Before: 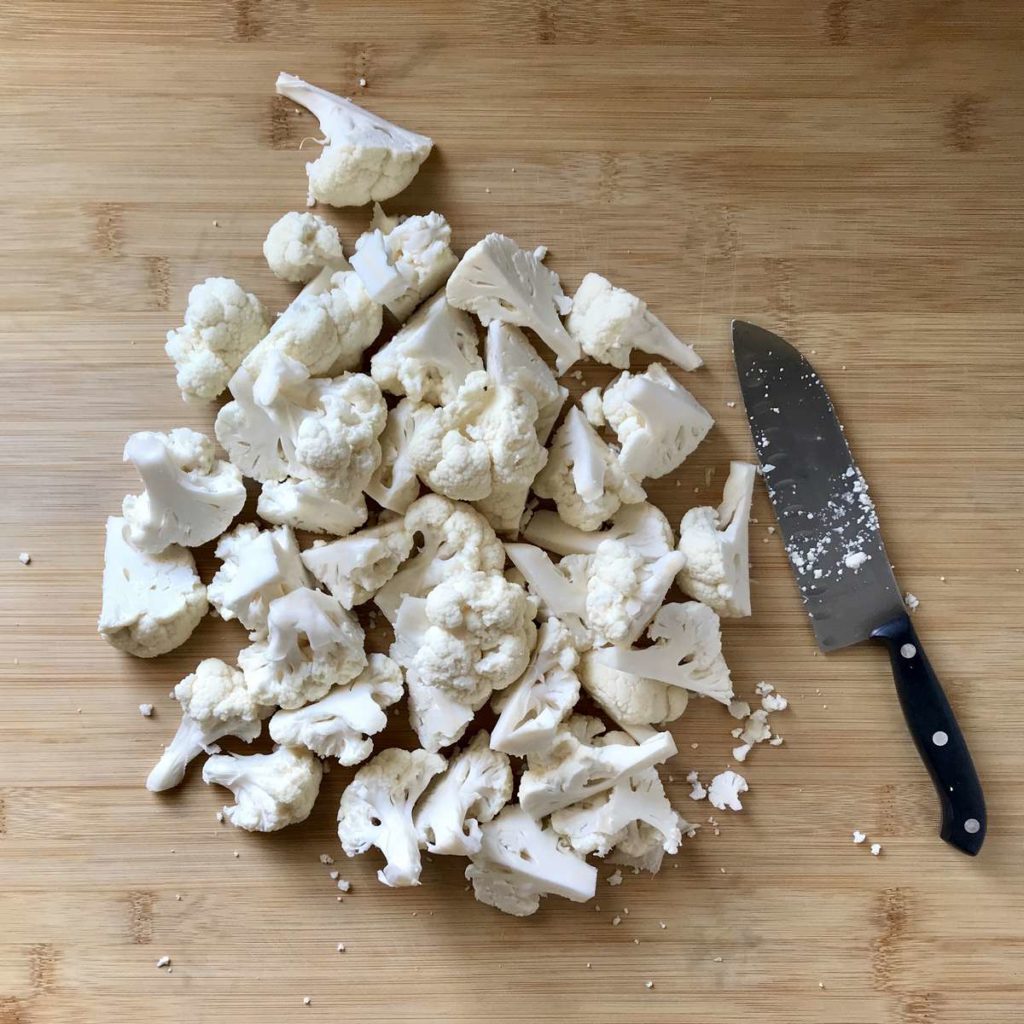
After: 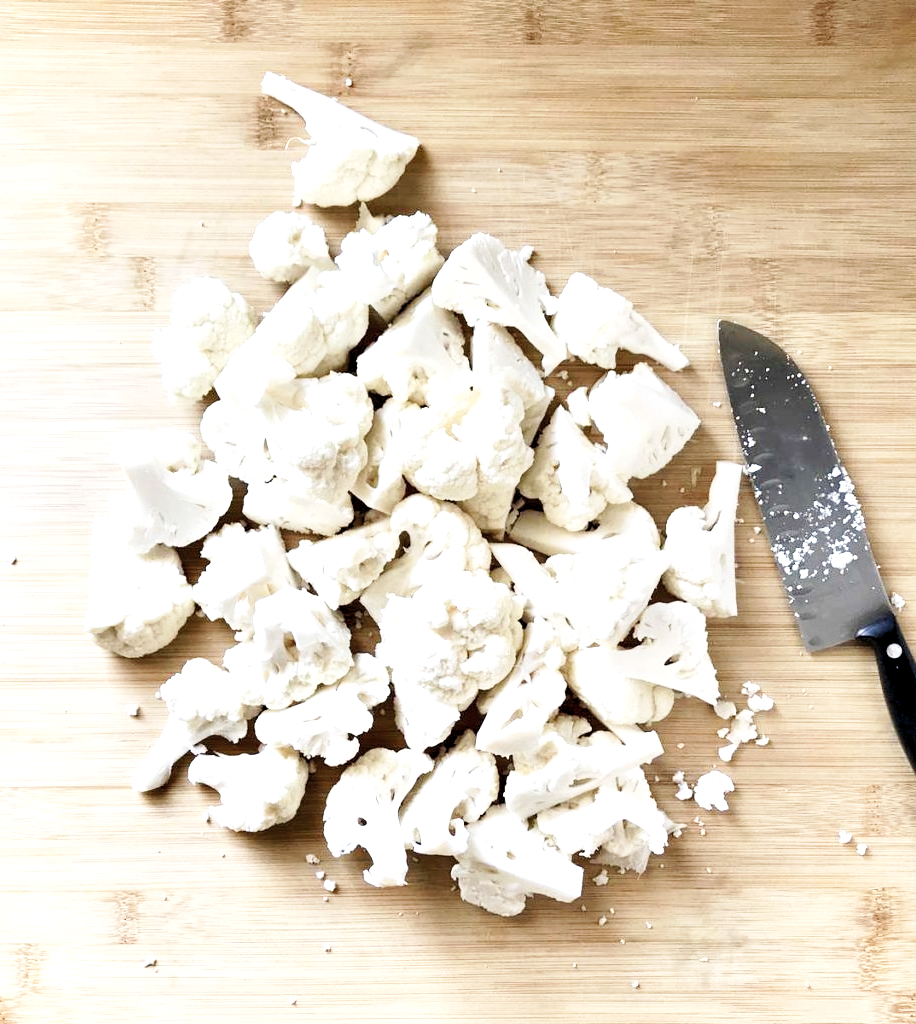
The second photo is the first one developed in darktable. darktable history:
exposure: exposure 0.638 EV, compensate exposure bias true, compensate highlight preservation false
base curve: curves: ch0 [(0, 0) (0.005, 0.002) (0.15, 0.3) (0.4, 0.7) (0.75, 0.95) (1, 1)], preserve colors none
levels: levels [0.031, 0.5, 0.969]
crop and rotate: left 1.425%, right 9.082%
color correction: highlights b* 0.043, saturation 0.77
